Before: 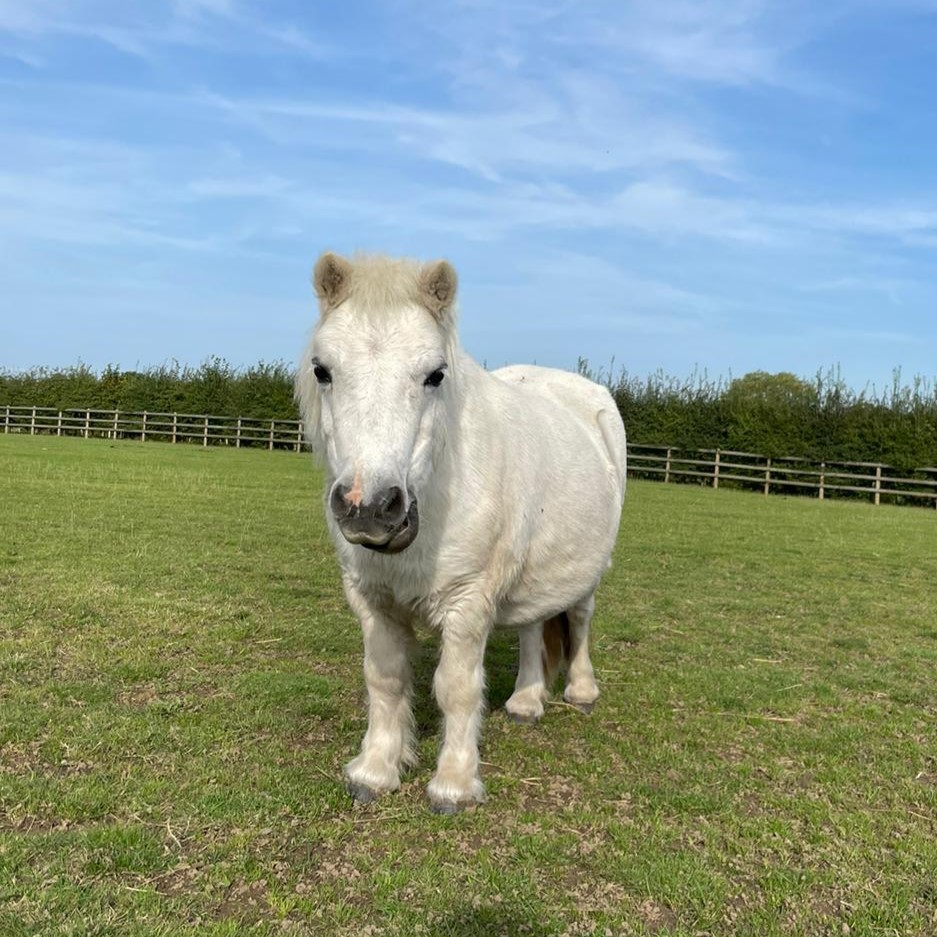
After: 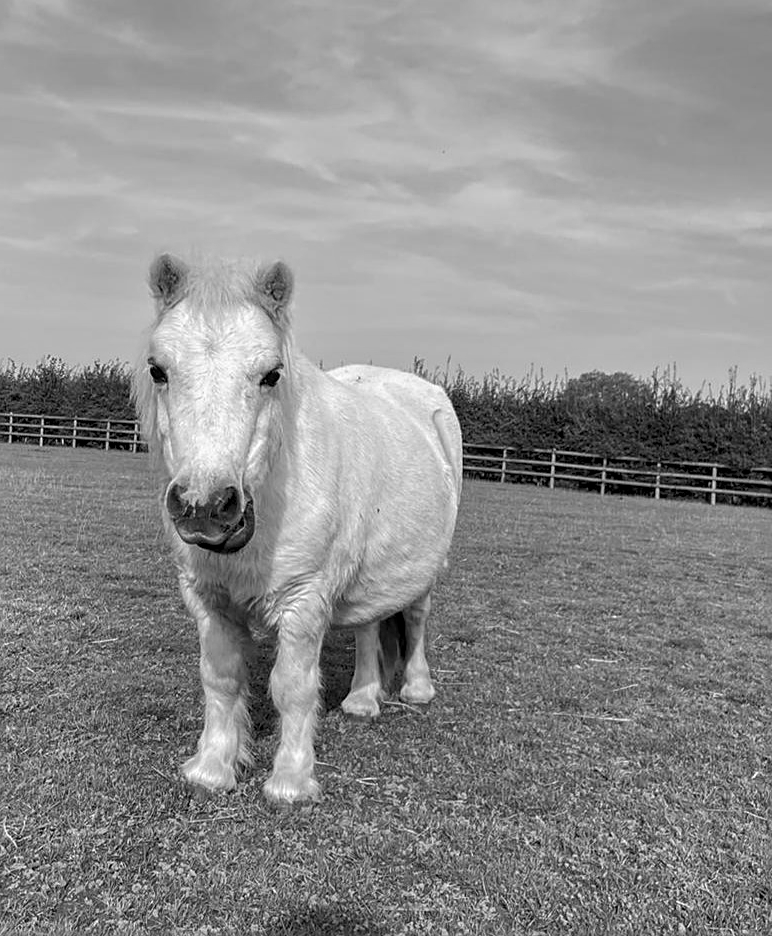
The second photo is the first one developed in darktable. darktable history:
crop: left 17.582%, bottom 0.031%
sharpen: on, module defaults
monochrome: a 30.25, b 92.03
local contrast: on, module defaults
